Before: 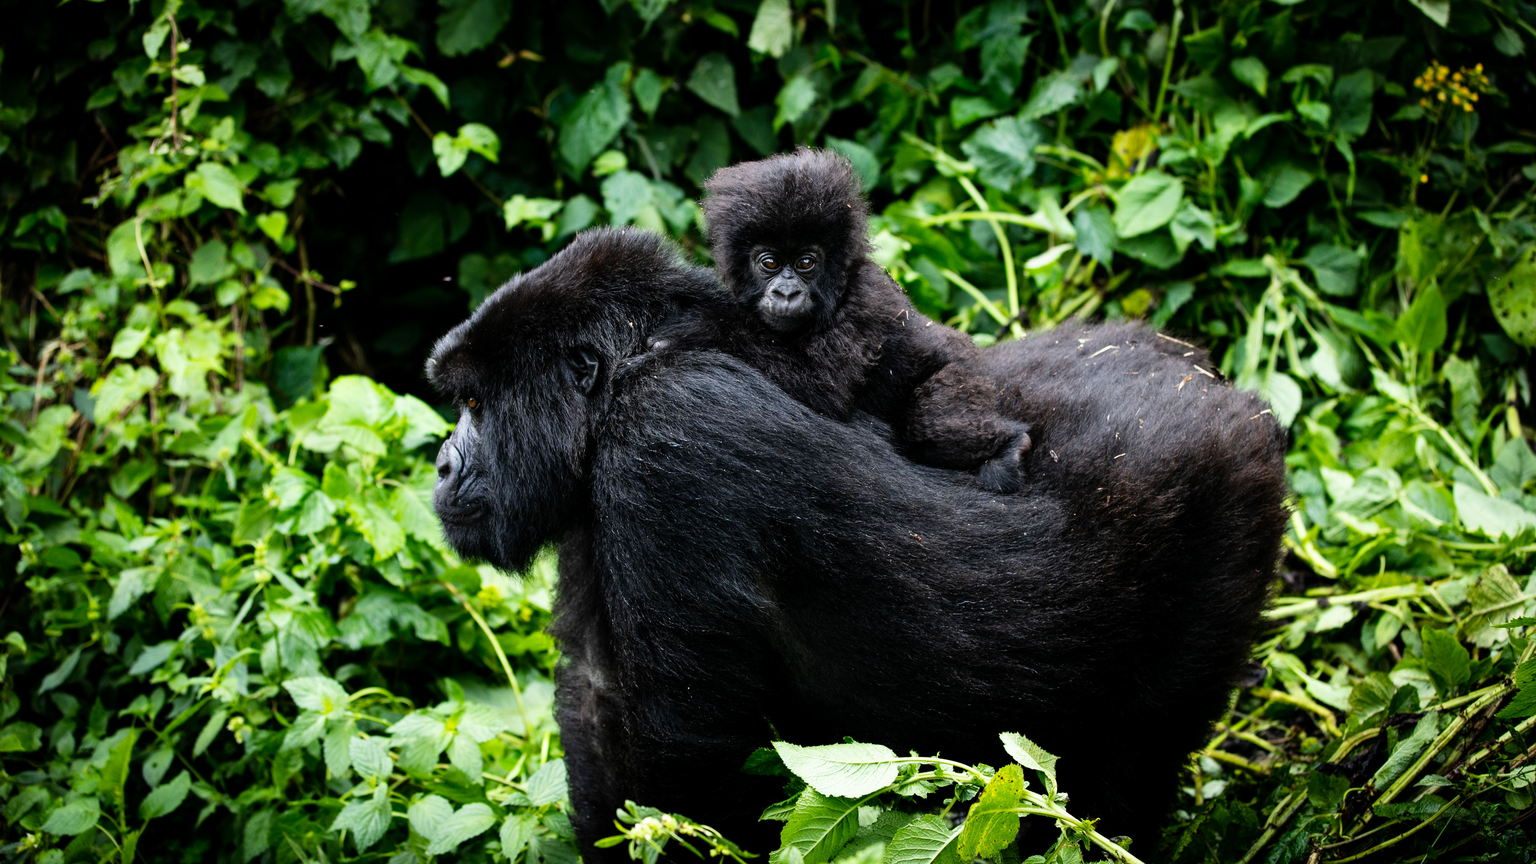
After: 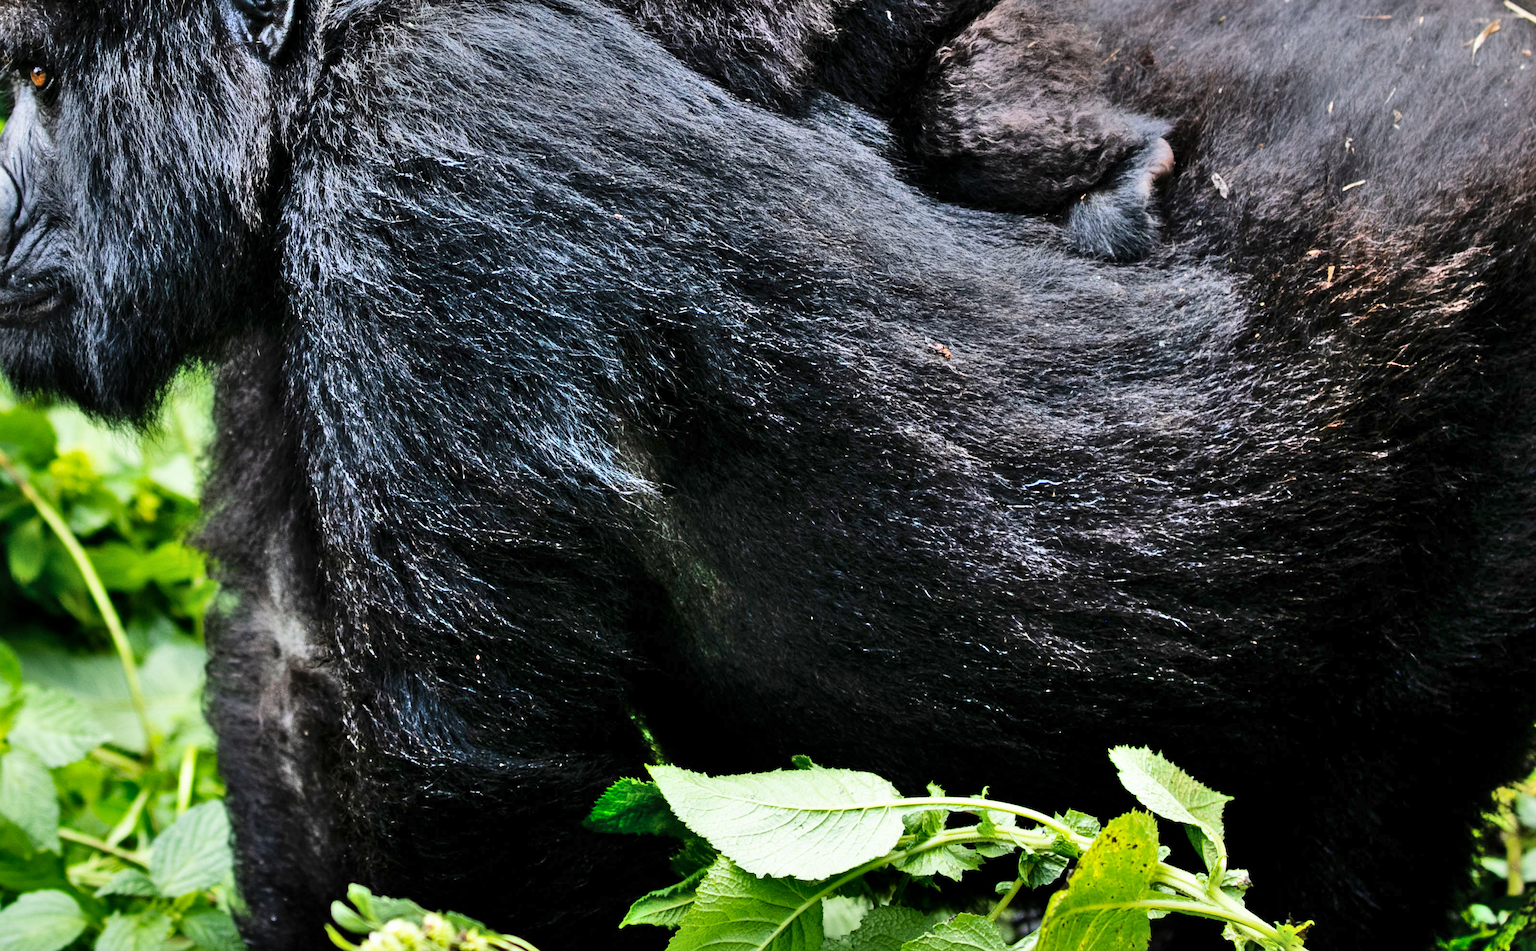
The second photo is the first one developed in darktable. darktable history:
crop: left 29.531%, top 42.24%, right 21.234%, bottom 3.496%
shadows and highlights: shadows 74.61, highlights -61.11, soften with gaussian
